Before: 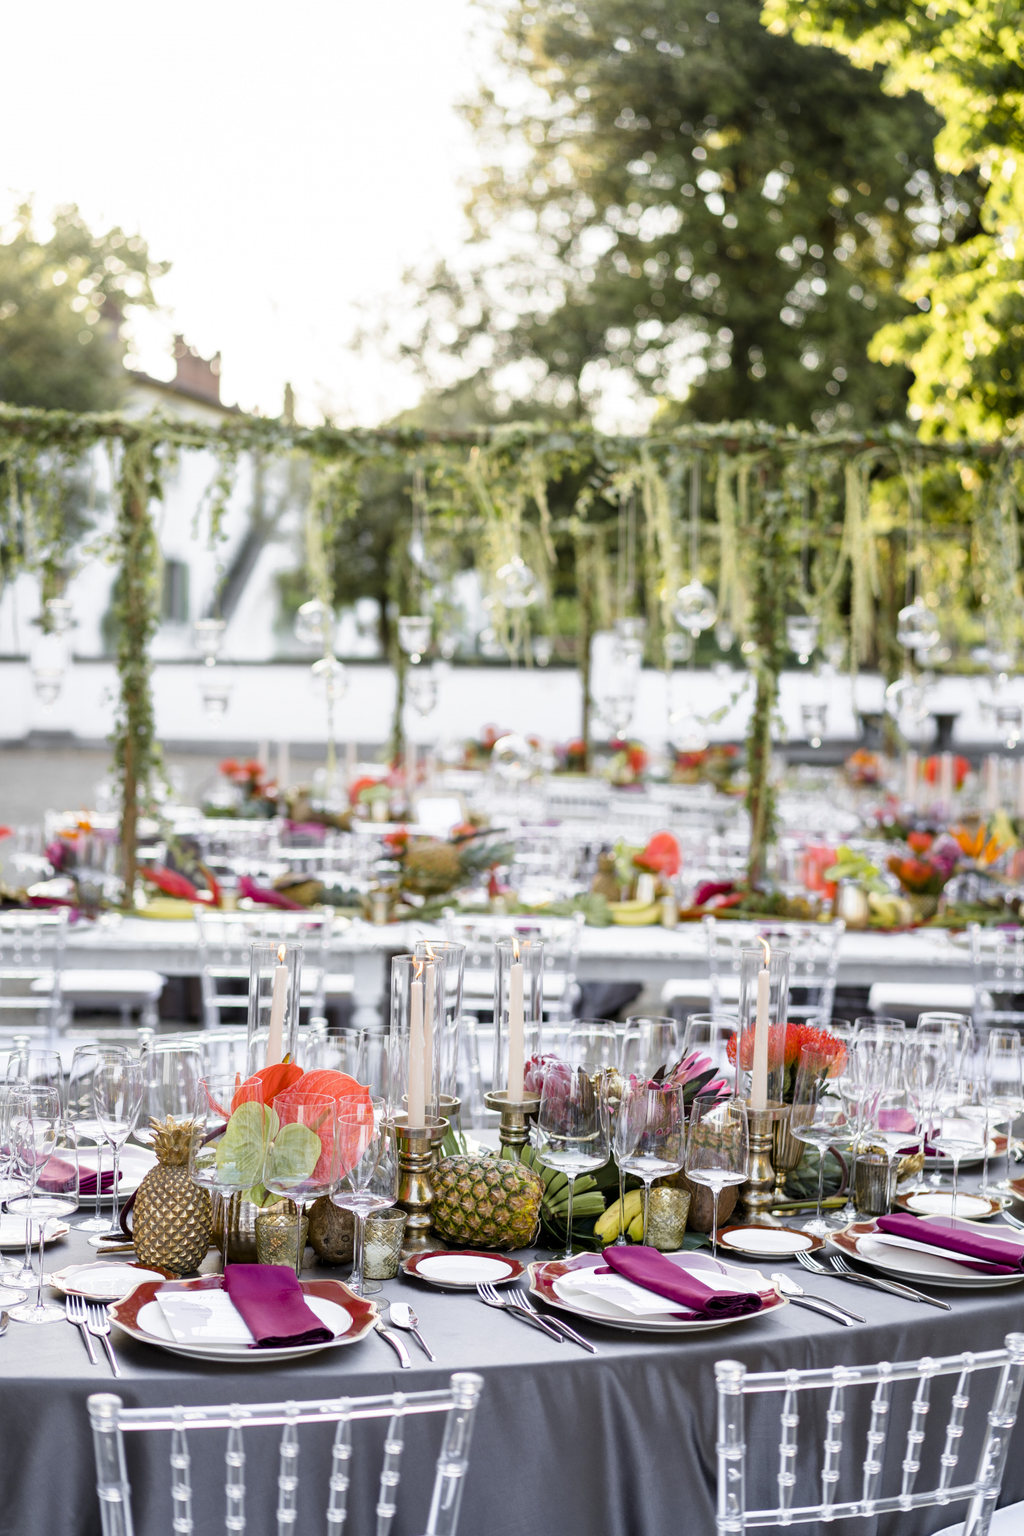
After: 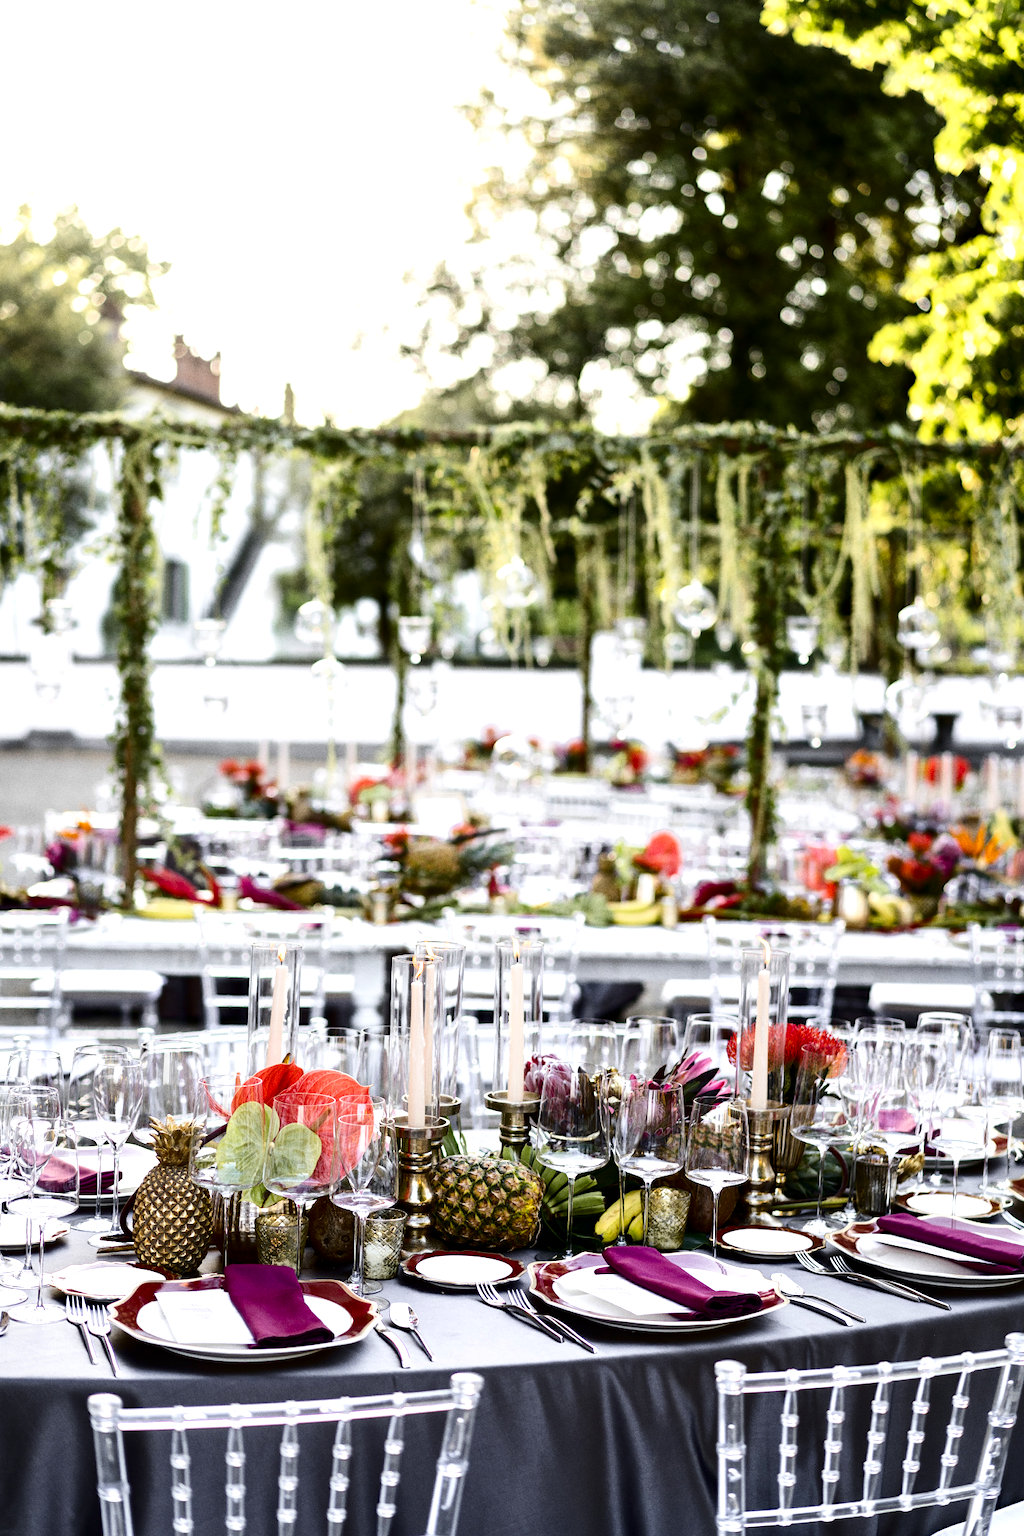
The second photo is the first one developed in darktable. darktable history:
grain: coarseness 0.47 ISO
contrast brightness saturation: contrast 0.19, brightness -0.24, saturation 0.11
tone equalizer: -8 EV -0.417 EV, -7 EV -0.389 EV, -6 EV -0.333 EV, -5 EV -0.222 EV, -3 EV 0.222 EV, -2 EV 0.333 EV, -1 EV 0.389 EV, +0 EV 0.417 EV, edges refinement/feathering 500, mask exposure compensation -1.57 EV, preserve details no
